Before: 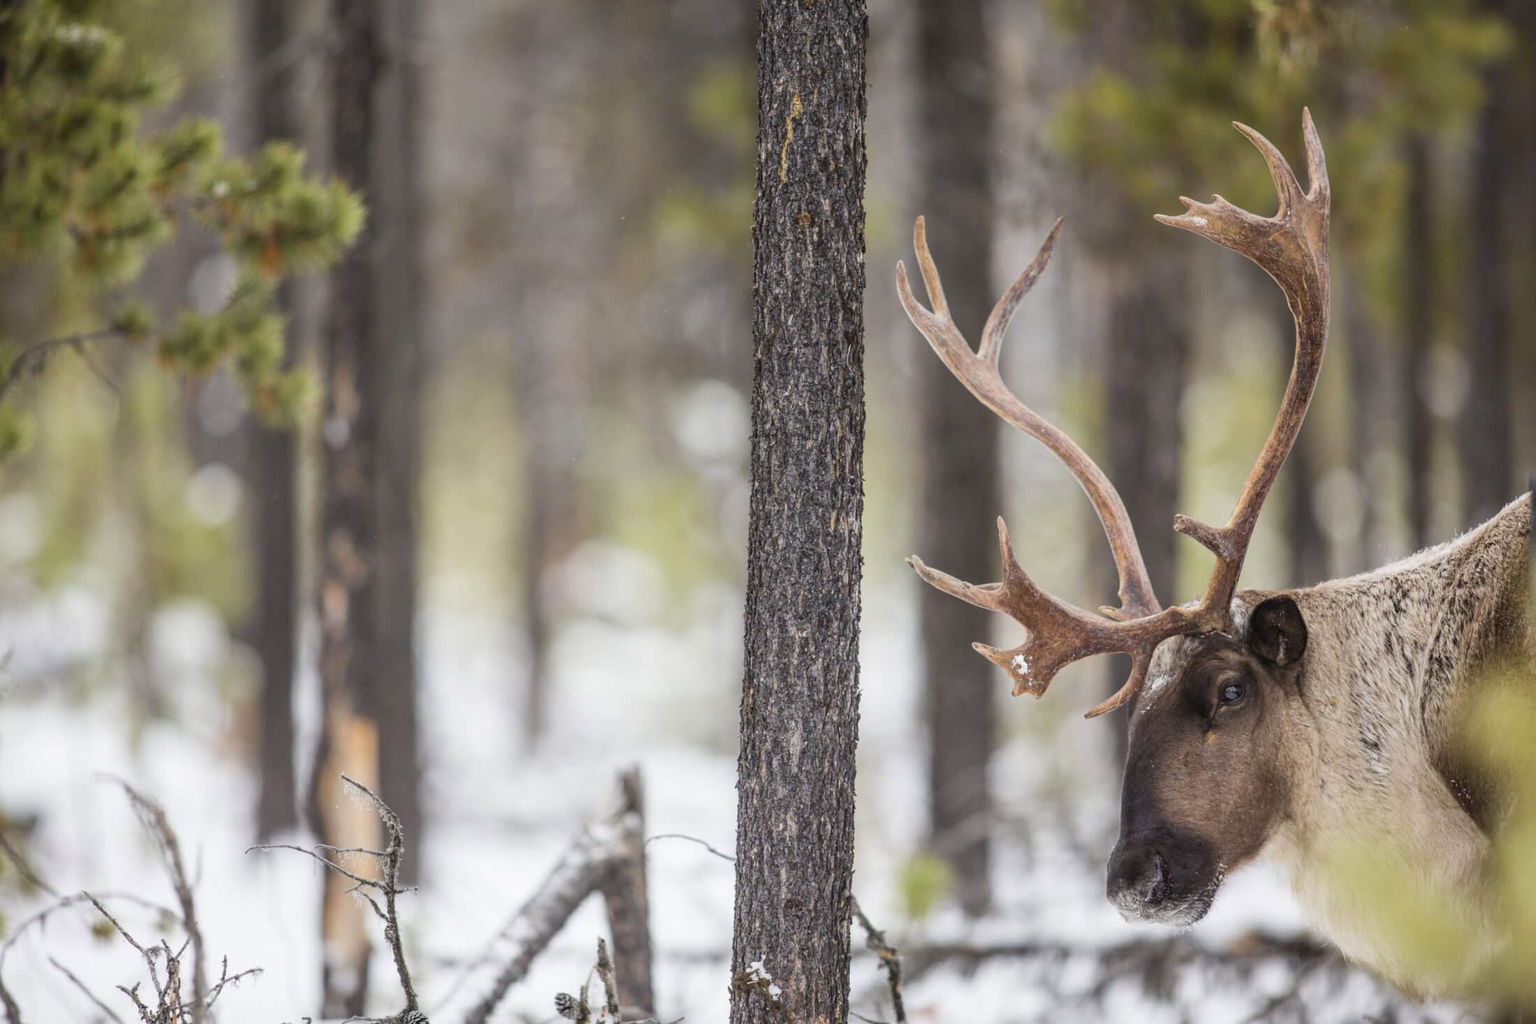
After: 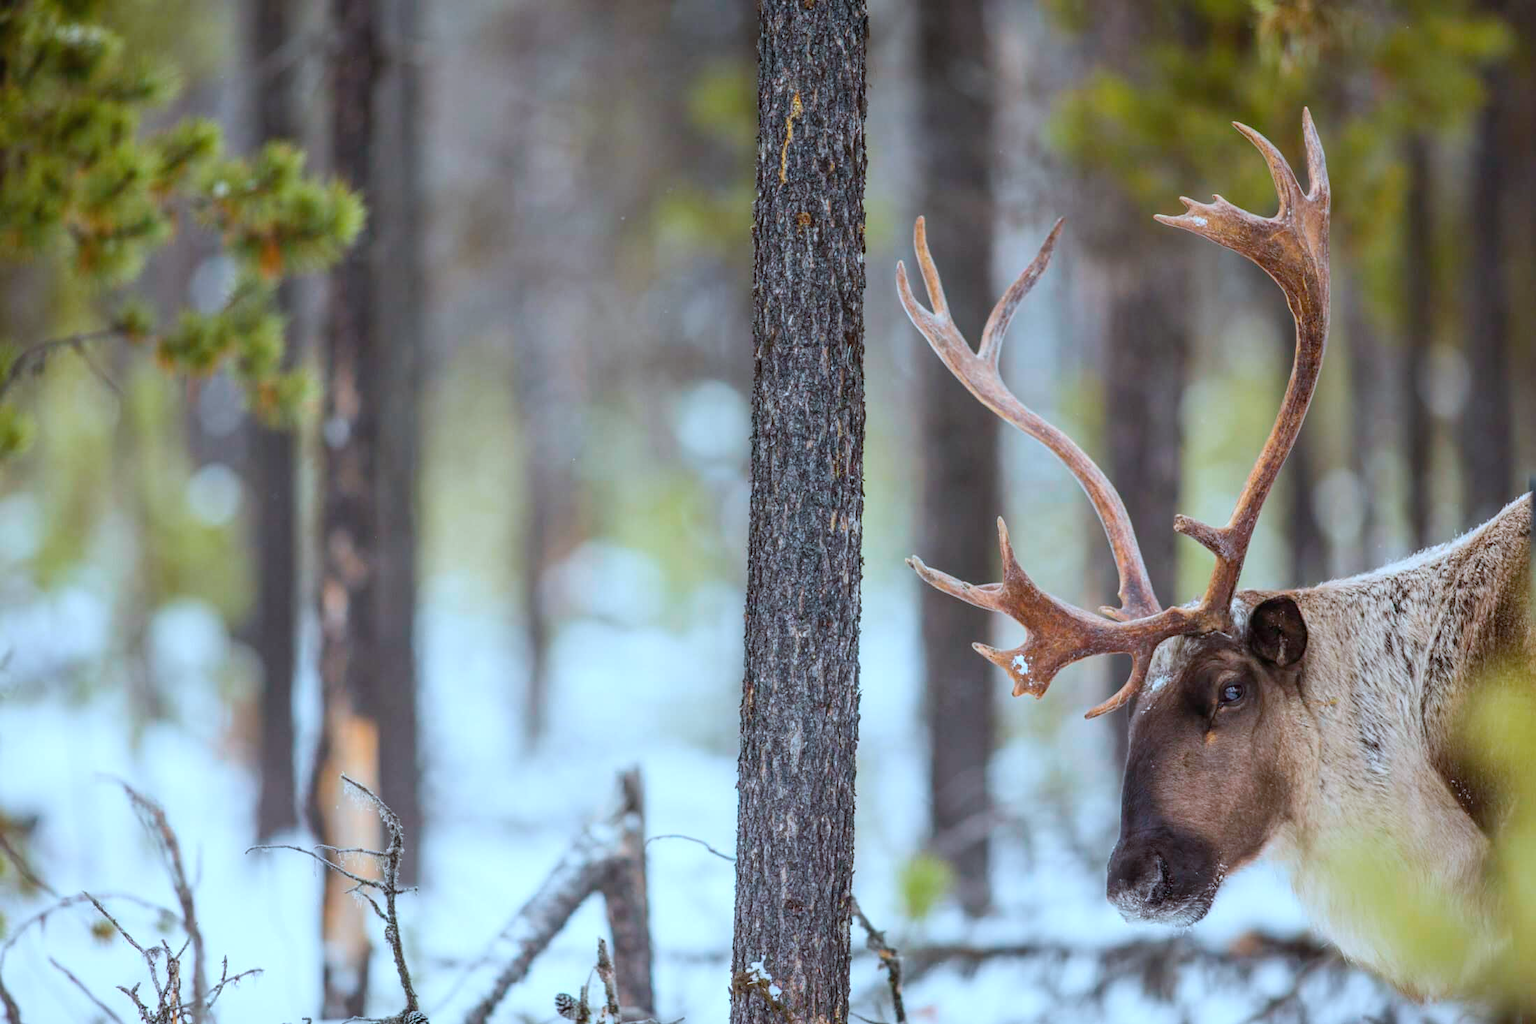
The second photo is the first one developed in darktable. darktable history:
color correction: highlights a* -9.73, highlights b* -21.22
color balance rgb: perceptual saturation grading › global saturation 25%, global vibrance 20%
